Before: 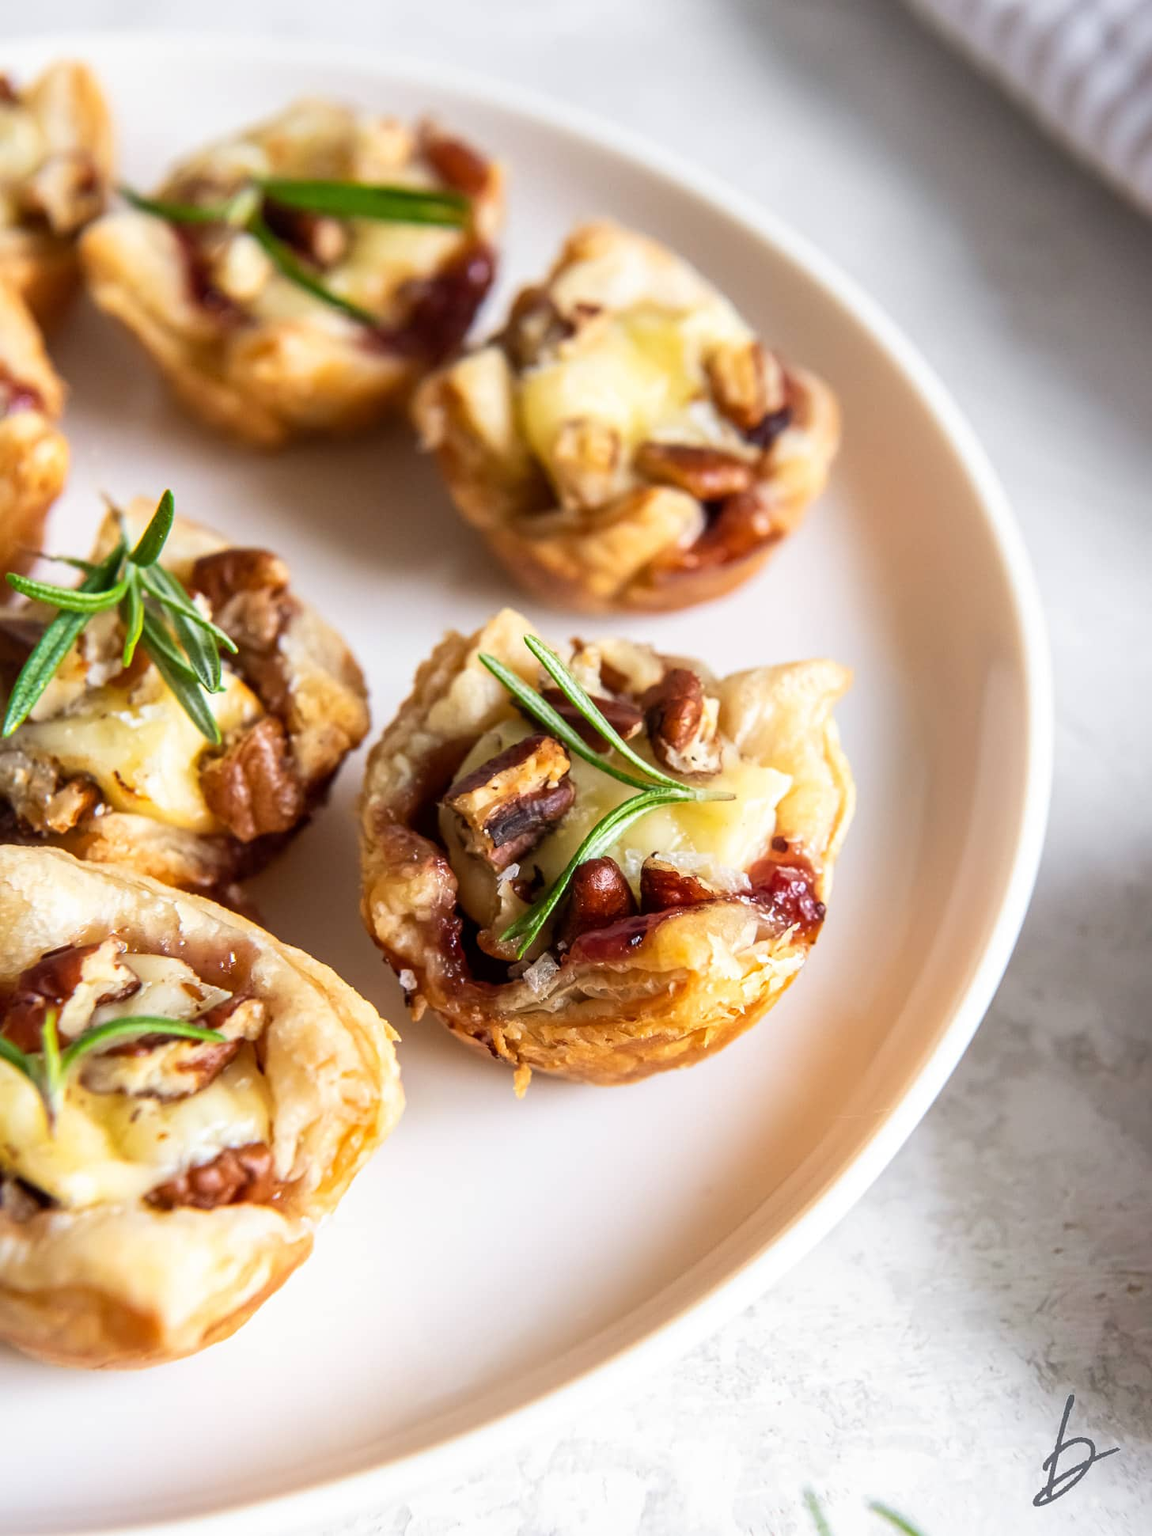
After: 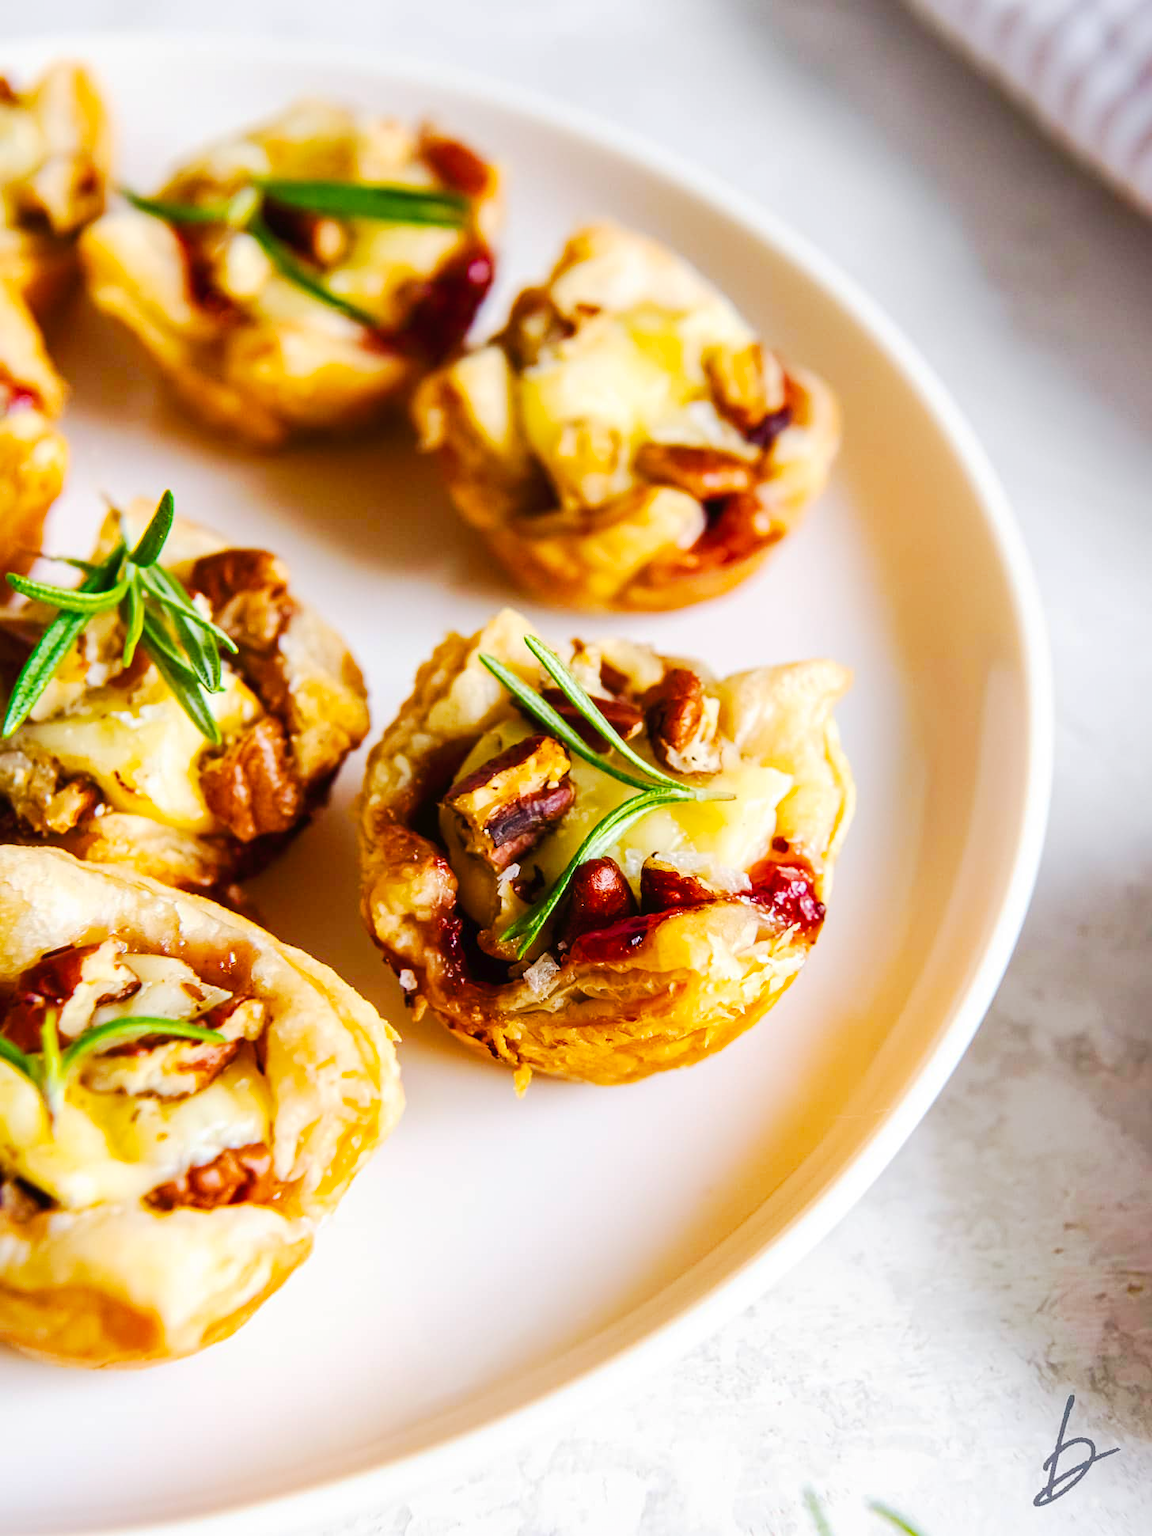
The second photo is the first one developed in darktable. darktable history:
tone curve: curves: ch0 [(0, 0) (0.003, 0.019) (0.011, 0.022) (0.025, 0.029) (0.044, 0.041) (0.069, 0.06) (0.1, 0.09) (0.136, 0.123) (0.177, 0.163) (0.224, 0.206) (0.277, 0.268) (0.335, 0.35) (0.399, 0.436) (0.468, 0.526) (0.543, 0.624) (0.623, 0.713) (0.709, 0.779) (0.801, 0.845) (0.898, 0.912) (1, 1)], preserve colors none
color balance rgb: perceptual saturation grading › global saturation 20%, perceptual saturation grading › highlights -25%, perceptual saturation grading › shadows 25%, global vibrance 50%
